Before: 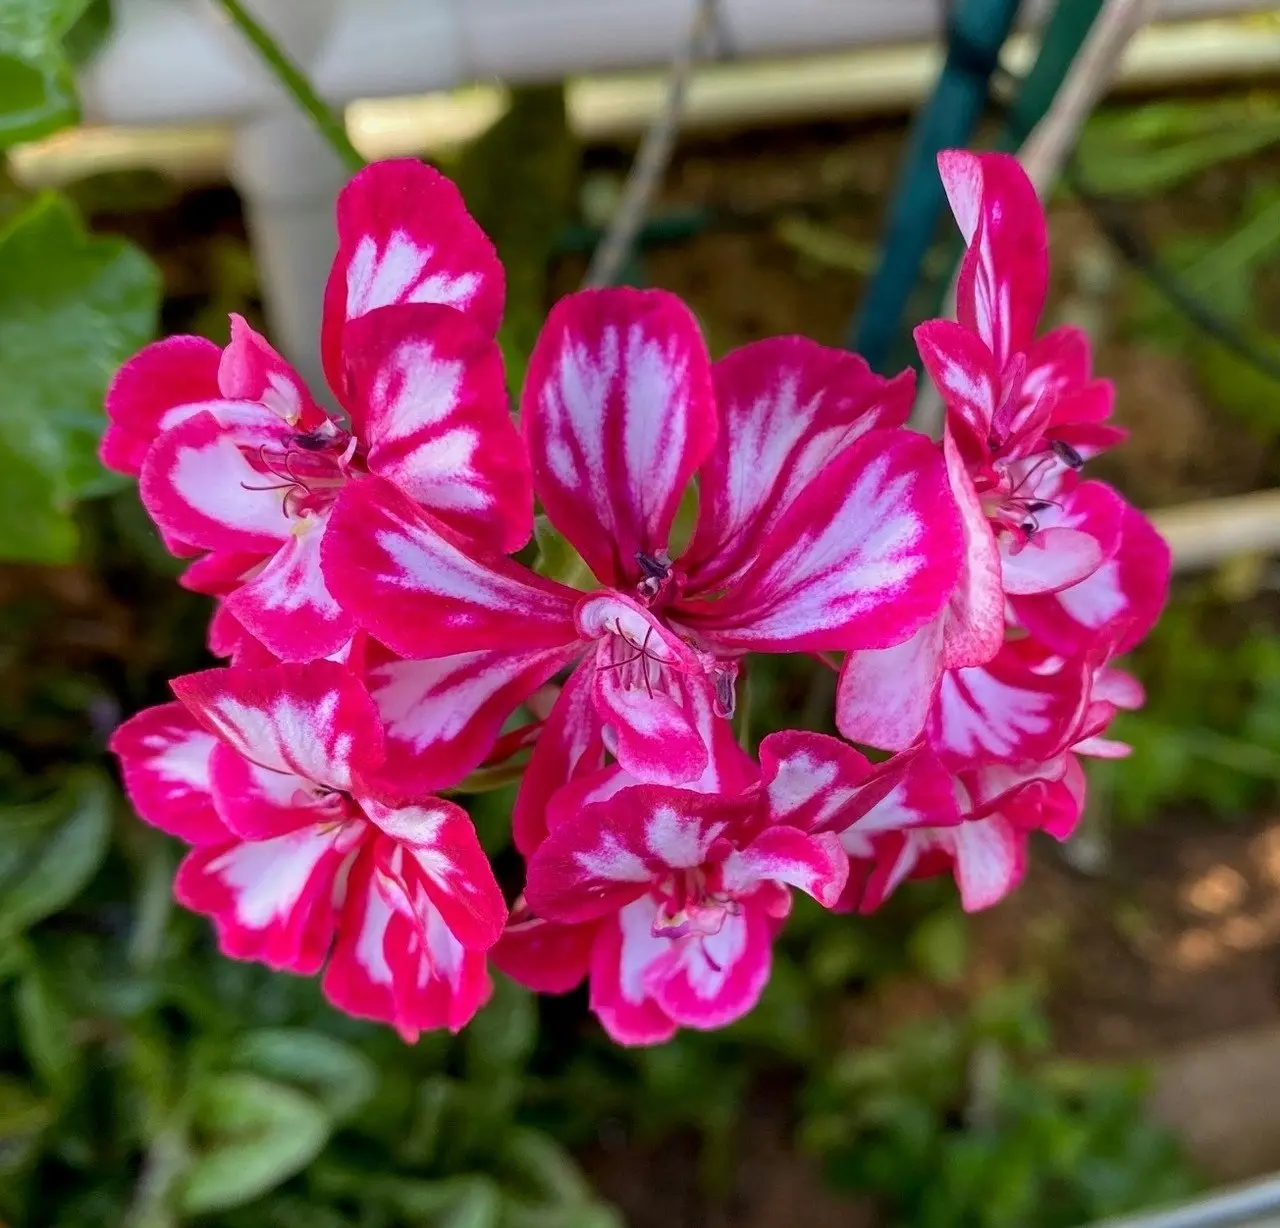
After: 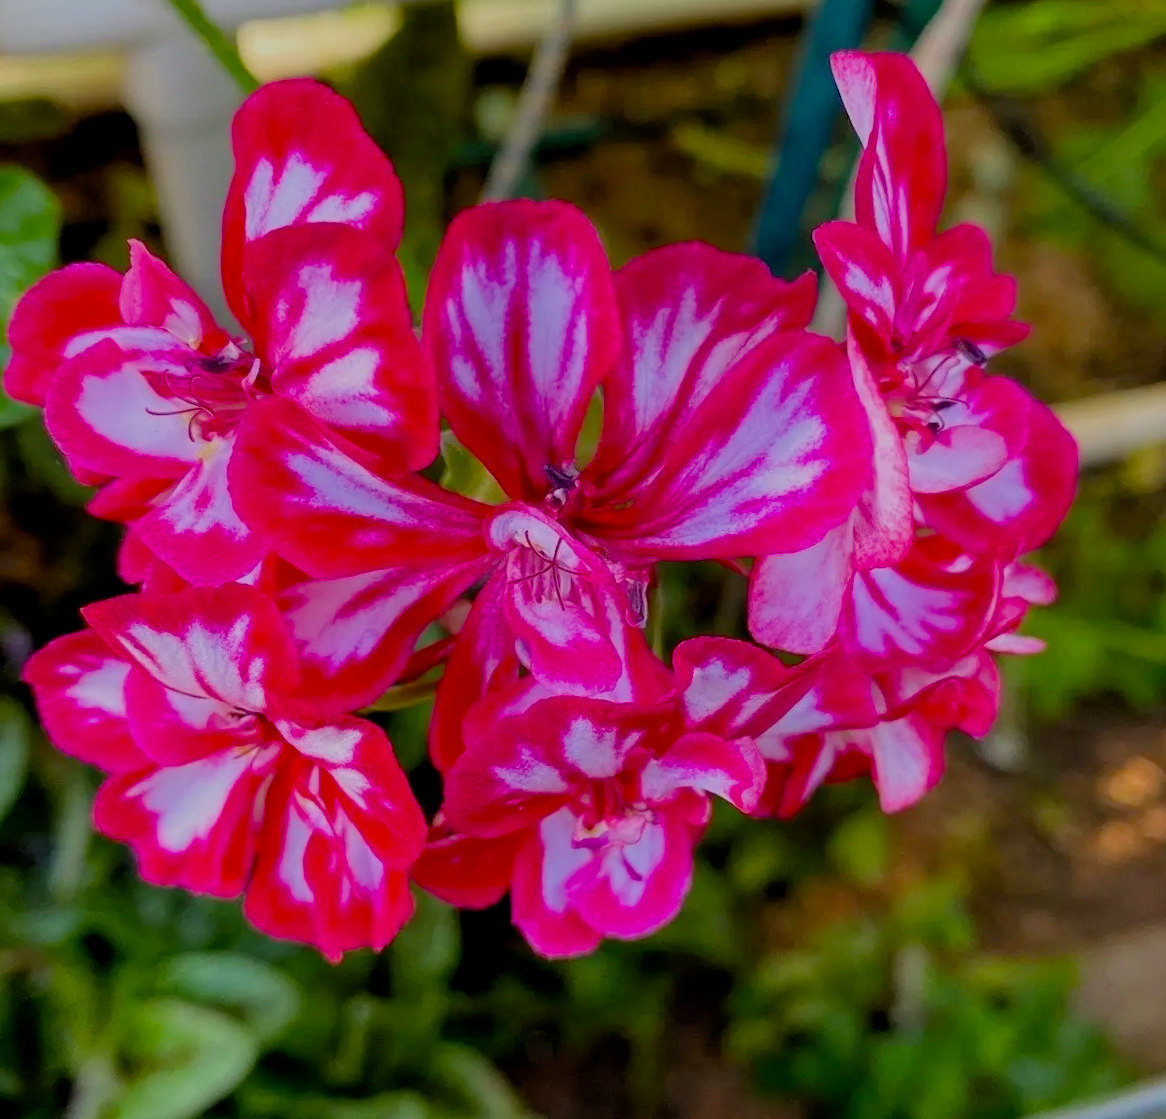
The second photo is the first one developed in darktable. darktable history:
crop and rotate: angle 1.96°, left 5.673%, top 5.673%
filmic rgb: black relative exposure -8.79 EV, white relative exposure 4.98 EV, threshold 6 EV, target black luminance 0%, hardness 3.77, latitude 66.34%, contrast 0.822, highlights saturation mix 10%, shadows ↔ highlights balance 20%, add noise in highlights 0.1, color science v4 (2020), iterations of high-quality reconstruction 0, type of noise poissonian, enable highlight reconstruction true
